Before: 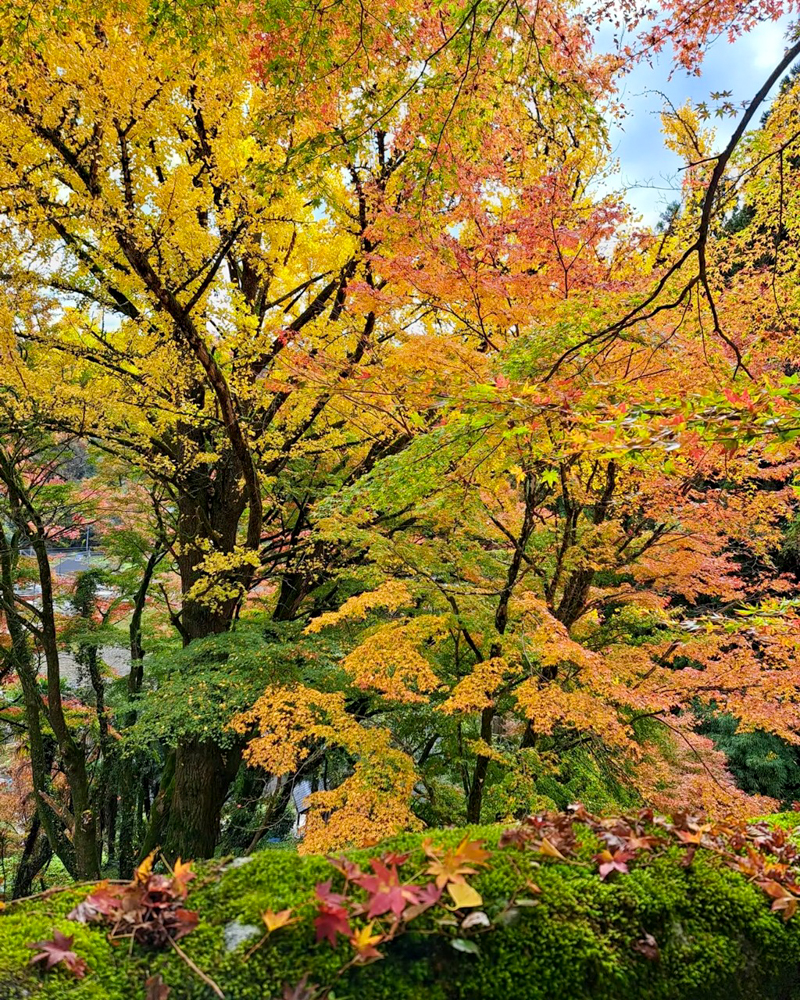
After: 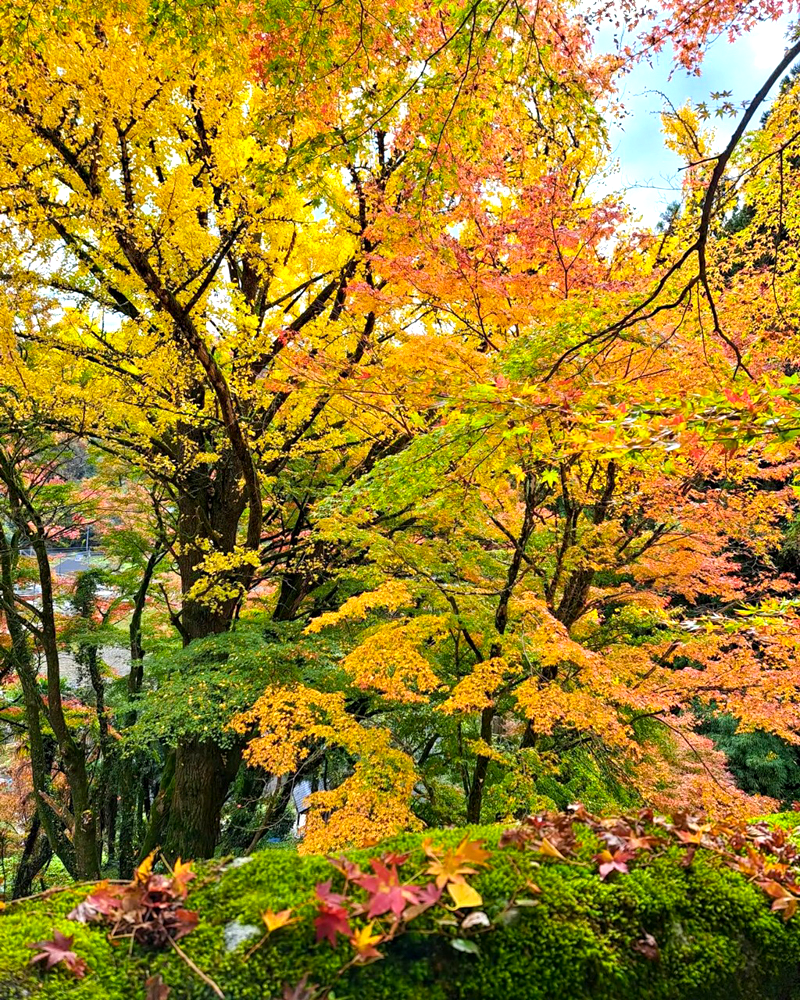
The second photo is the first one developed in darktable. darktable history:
color balance rgb: shadows lift › hue 86.87°, perceptual saturation grading › global saturation 0.146%, perceptual brilliance grading › global brilliance 12.105%, global vibrance 20%
